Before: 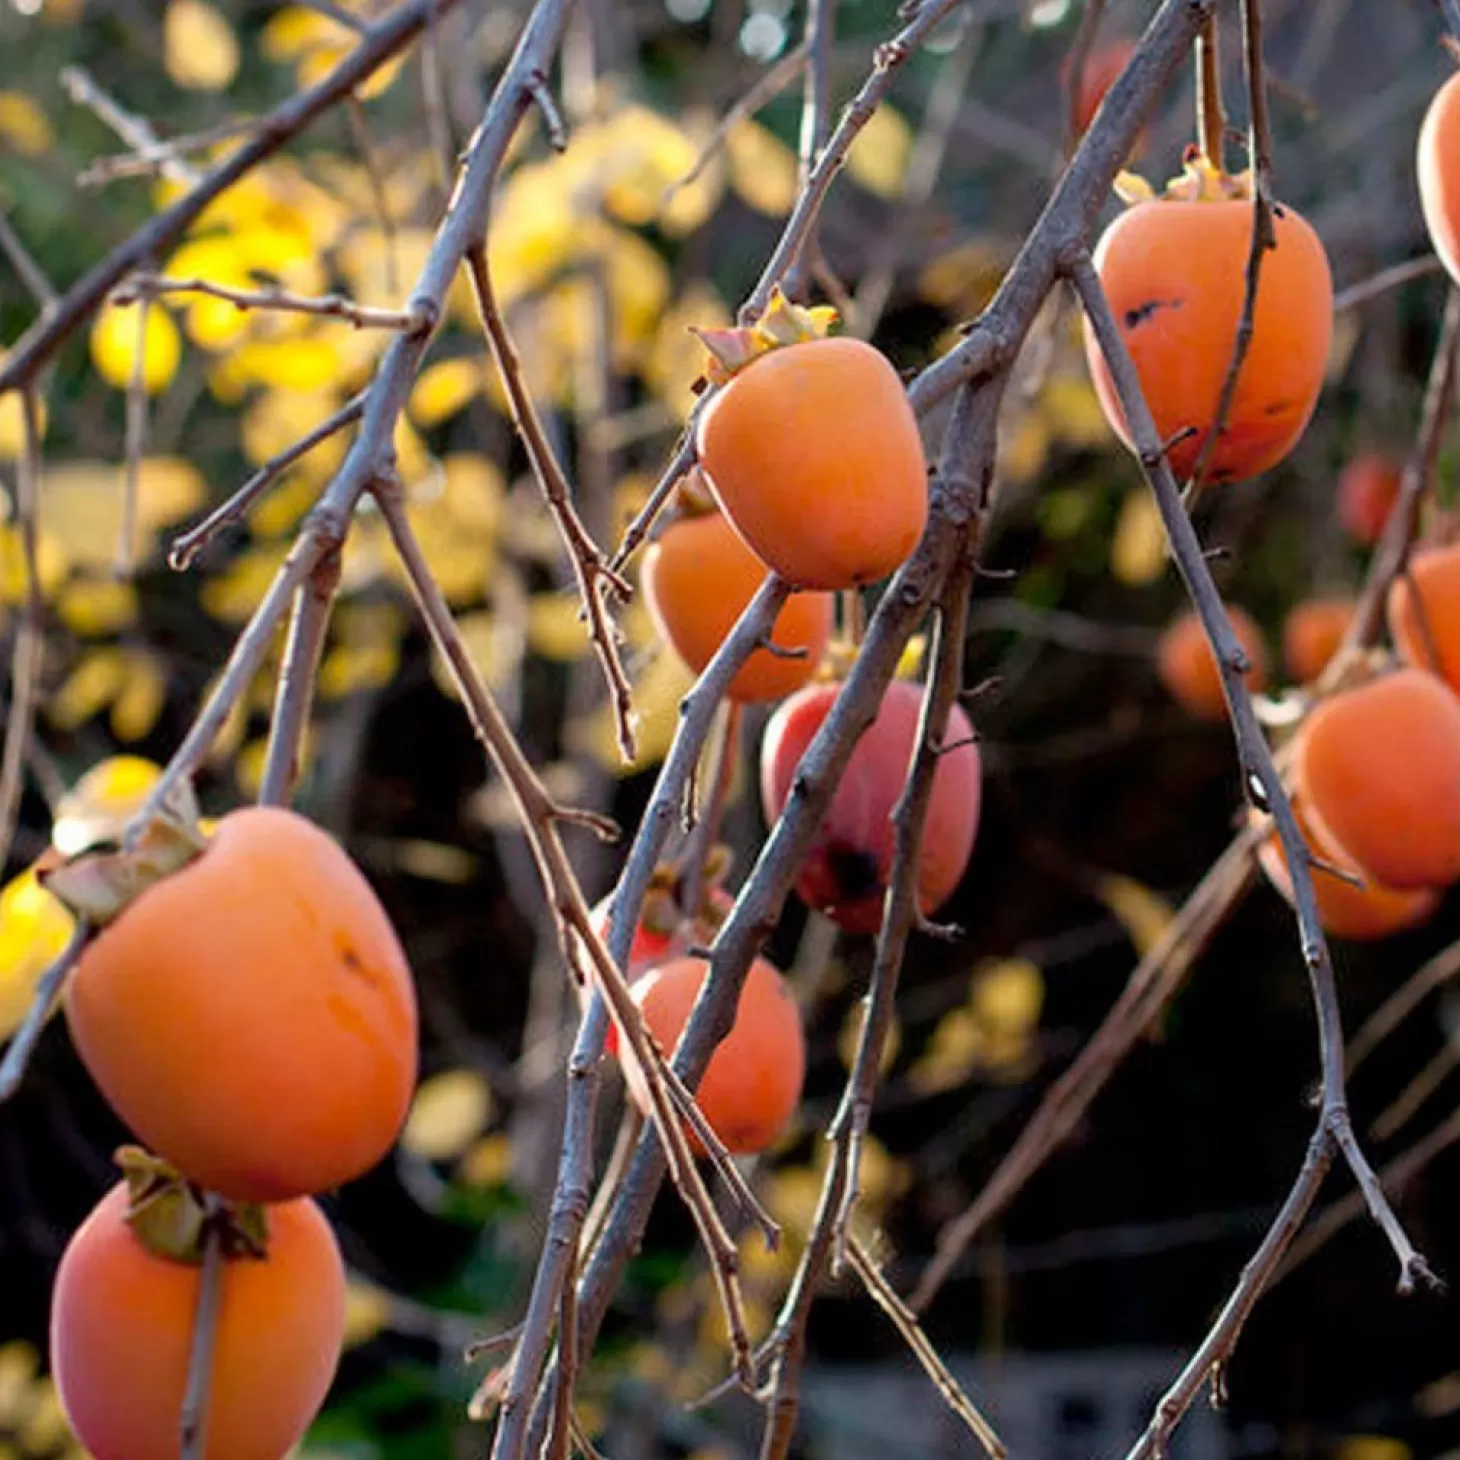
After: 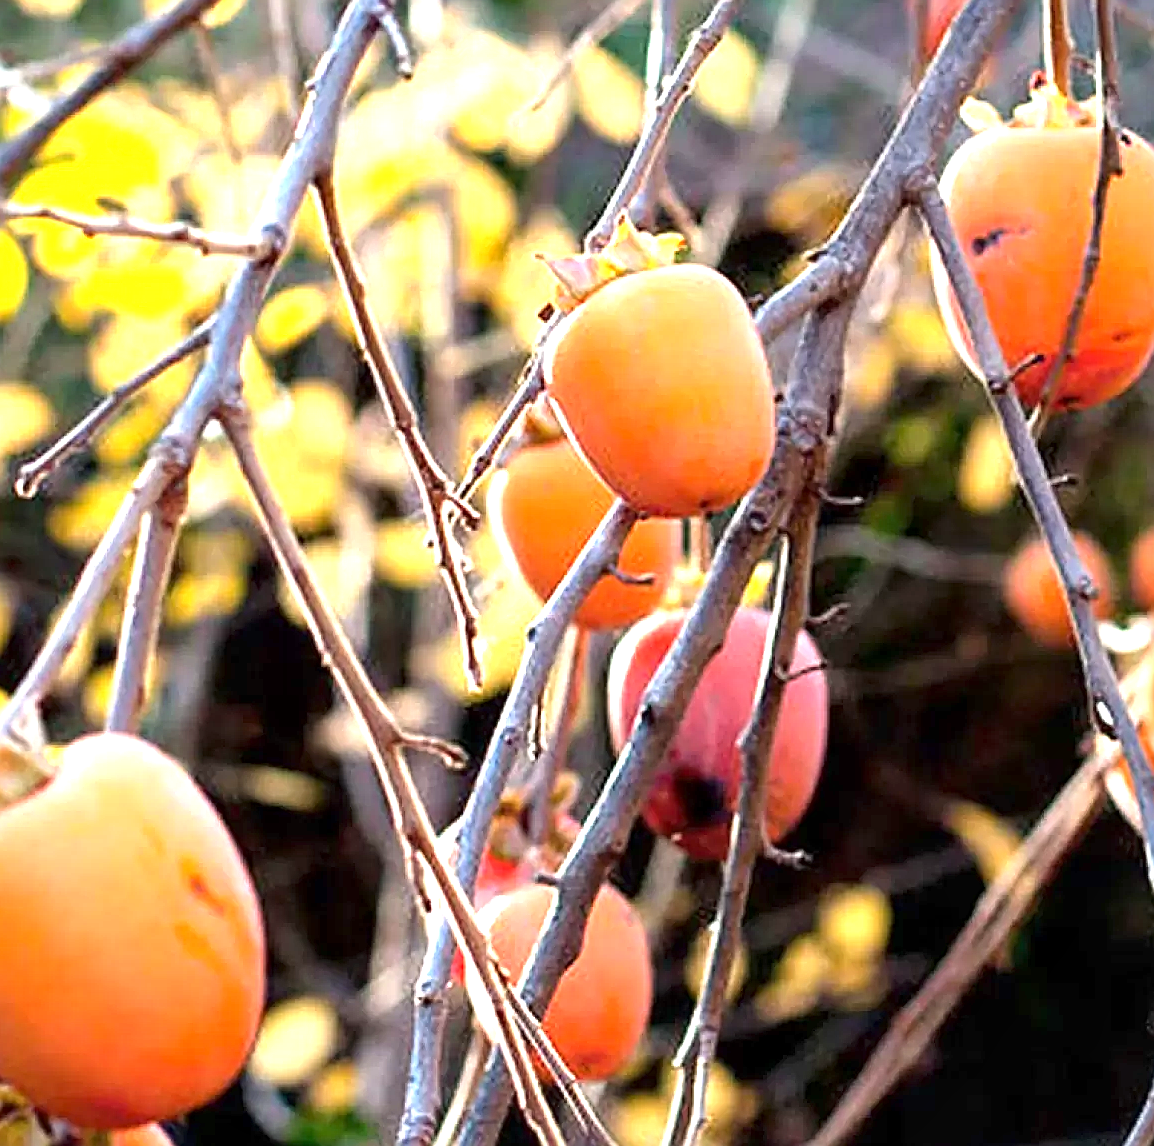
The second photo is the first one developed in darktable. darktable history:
crop and rotate: left 10.545%, top 5.064%, right 10.378%, bottom 16.382%
local contrast: mode bilateral grid, contrast 21, coarseness 51, detail 119%, midtone range 0.2
sharpen: amount 0.752
exposure: black level correction 0, exposure 1.443 EV, compensate exposure bias true, compensate highlight preservation false
